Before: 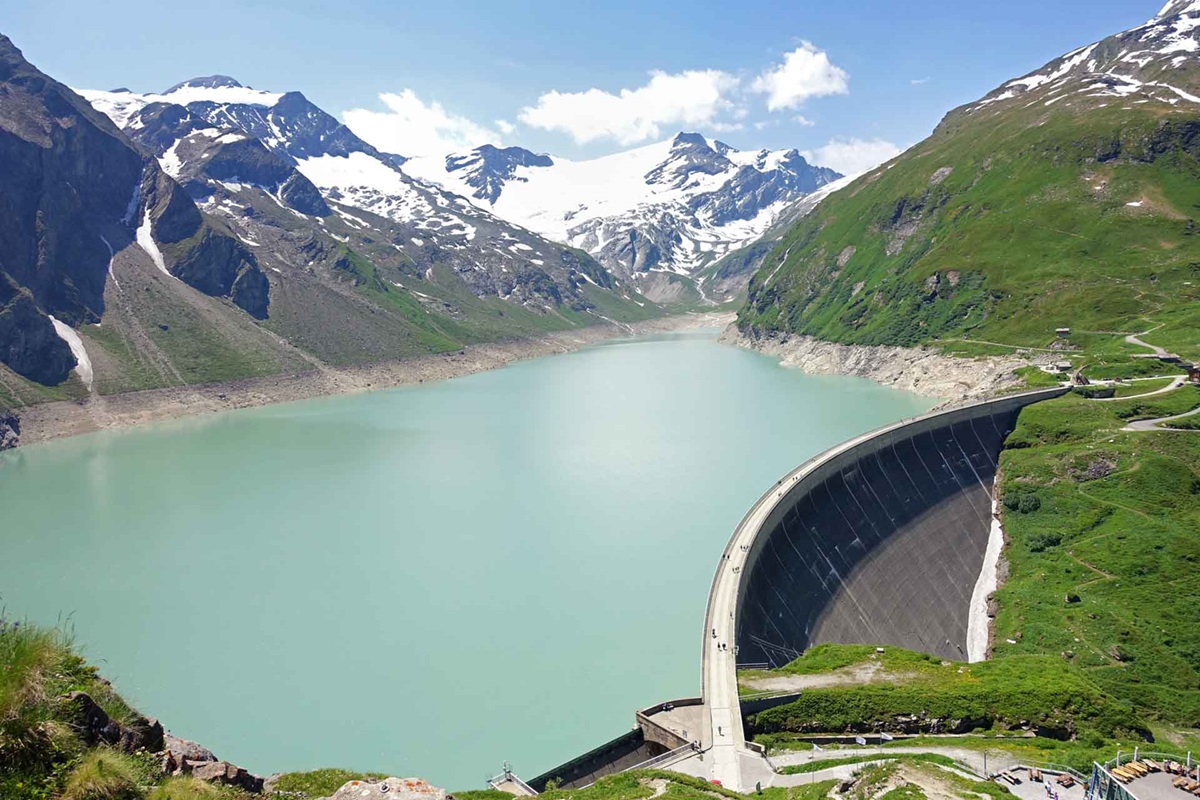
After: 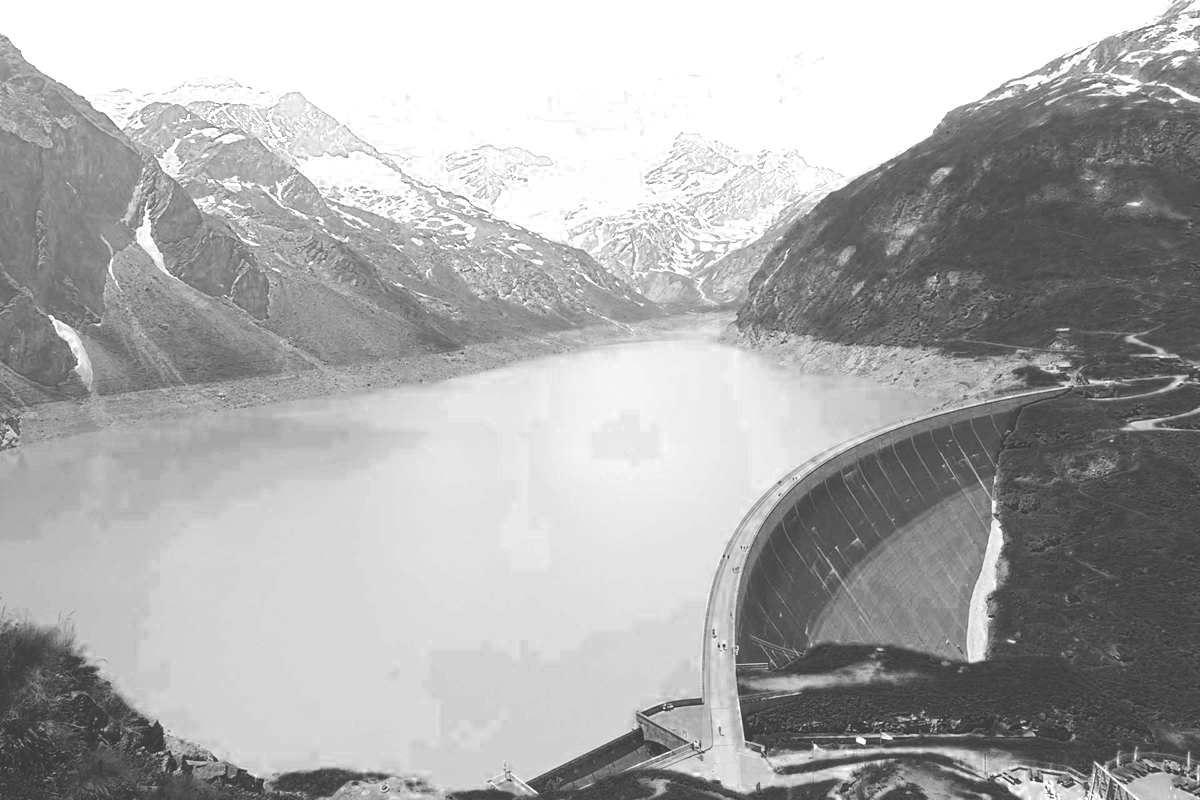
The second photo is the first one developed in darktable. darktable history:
contrast brightness saturation: contrast 0.138, brightness 0.23
color zones: curves: ch0 [(0.287, 0.048) (0.493, 0.484) (0.737, 0.816)]; ch1 [(0, 0) (0.143, 0) (0.286, 0) (0.429, 0) (0.571, 0) (0.714, 0) (0.857, 0)]
color balance rgb: global offset › luminance 1.978%, perceptual saturation grading › global saturation 17.925%
